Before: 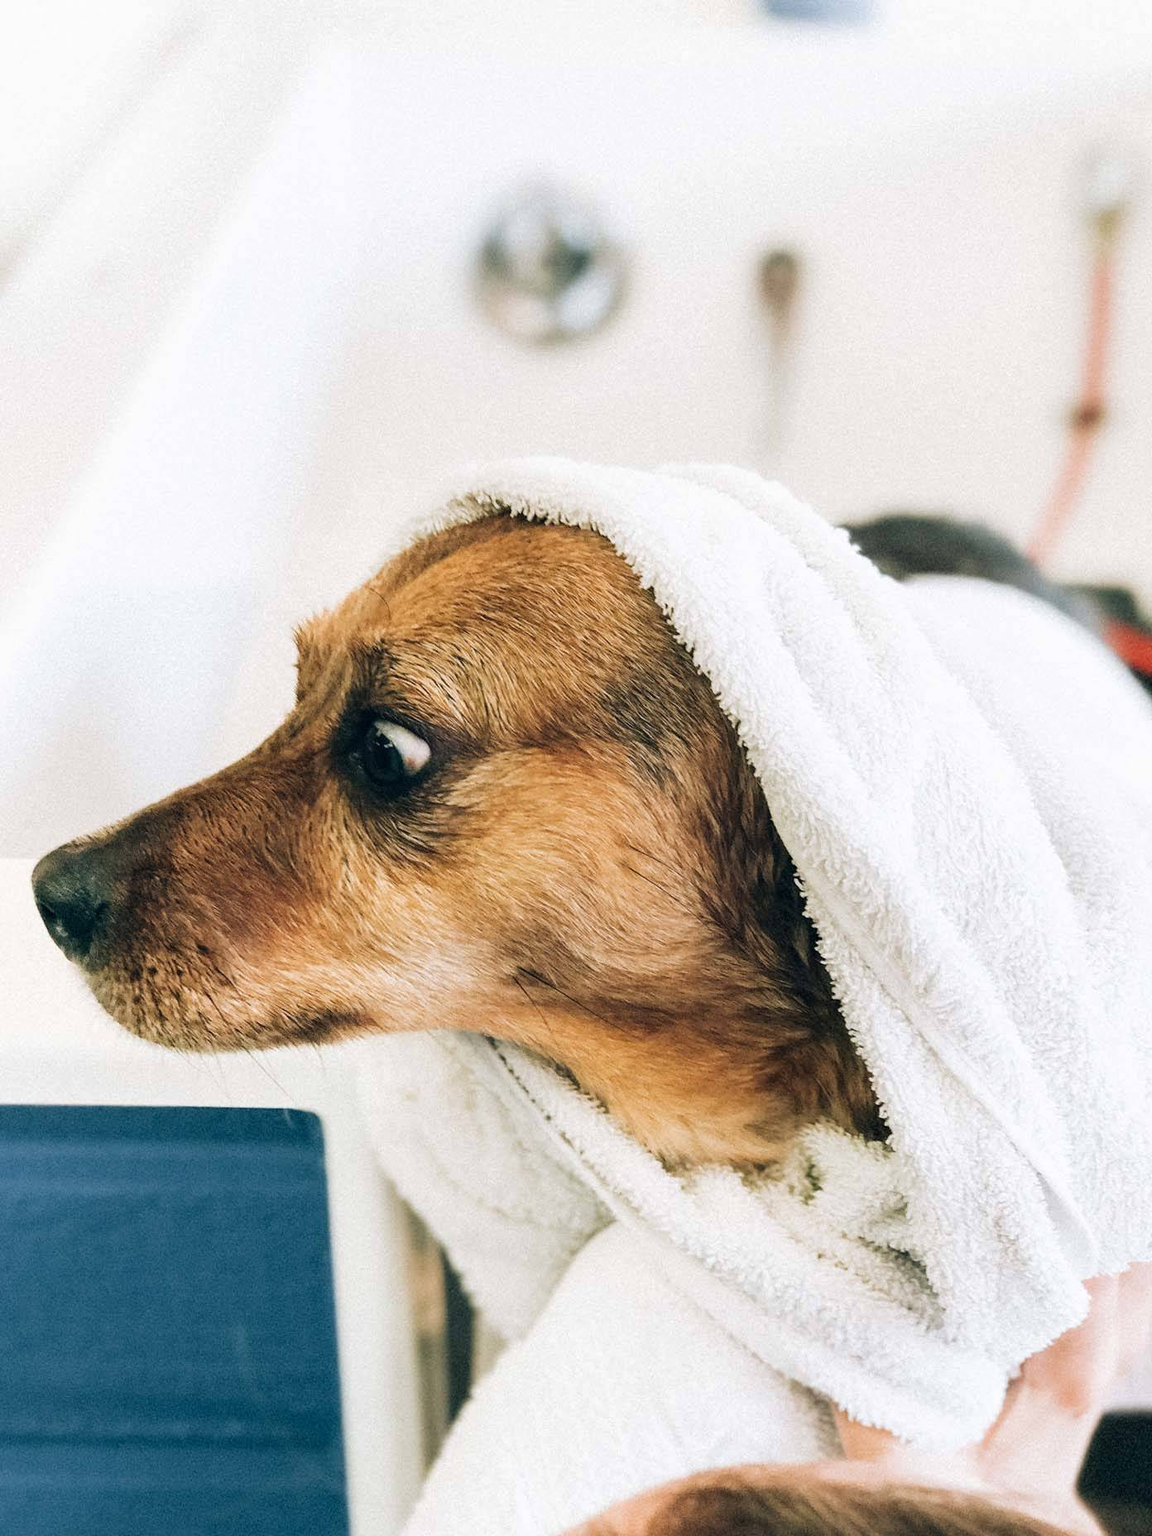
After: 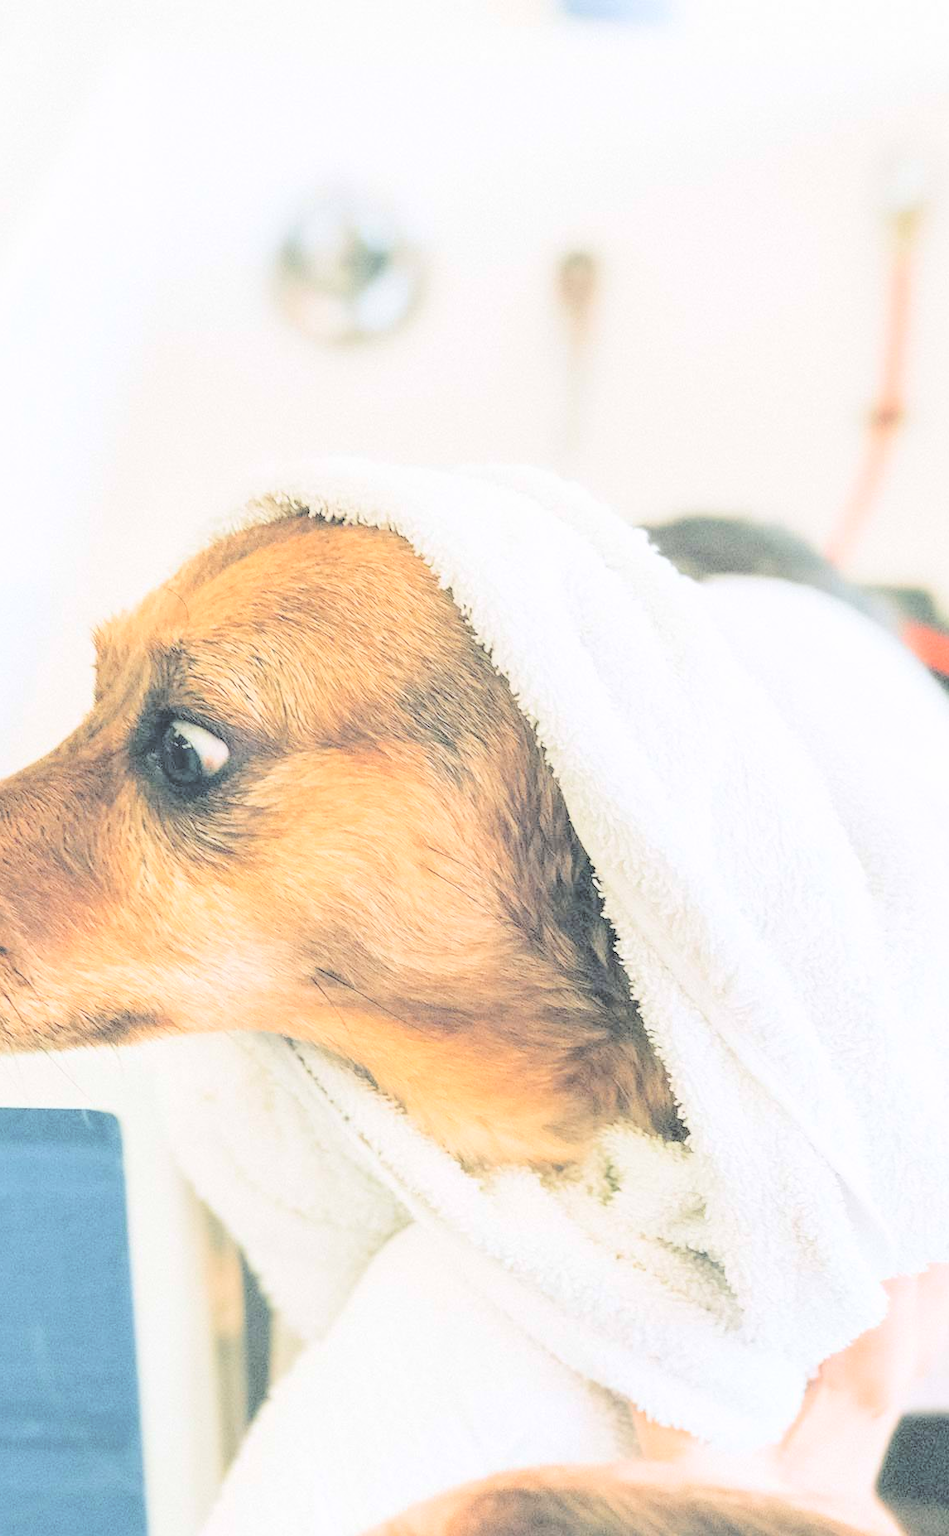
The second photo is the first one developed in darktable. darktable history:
contrast brightness saturation: brightness 1
crop: left 17.582%, bottom 0.031%
